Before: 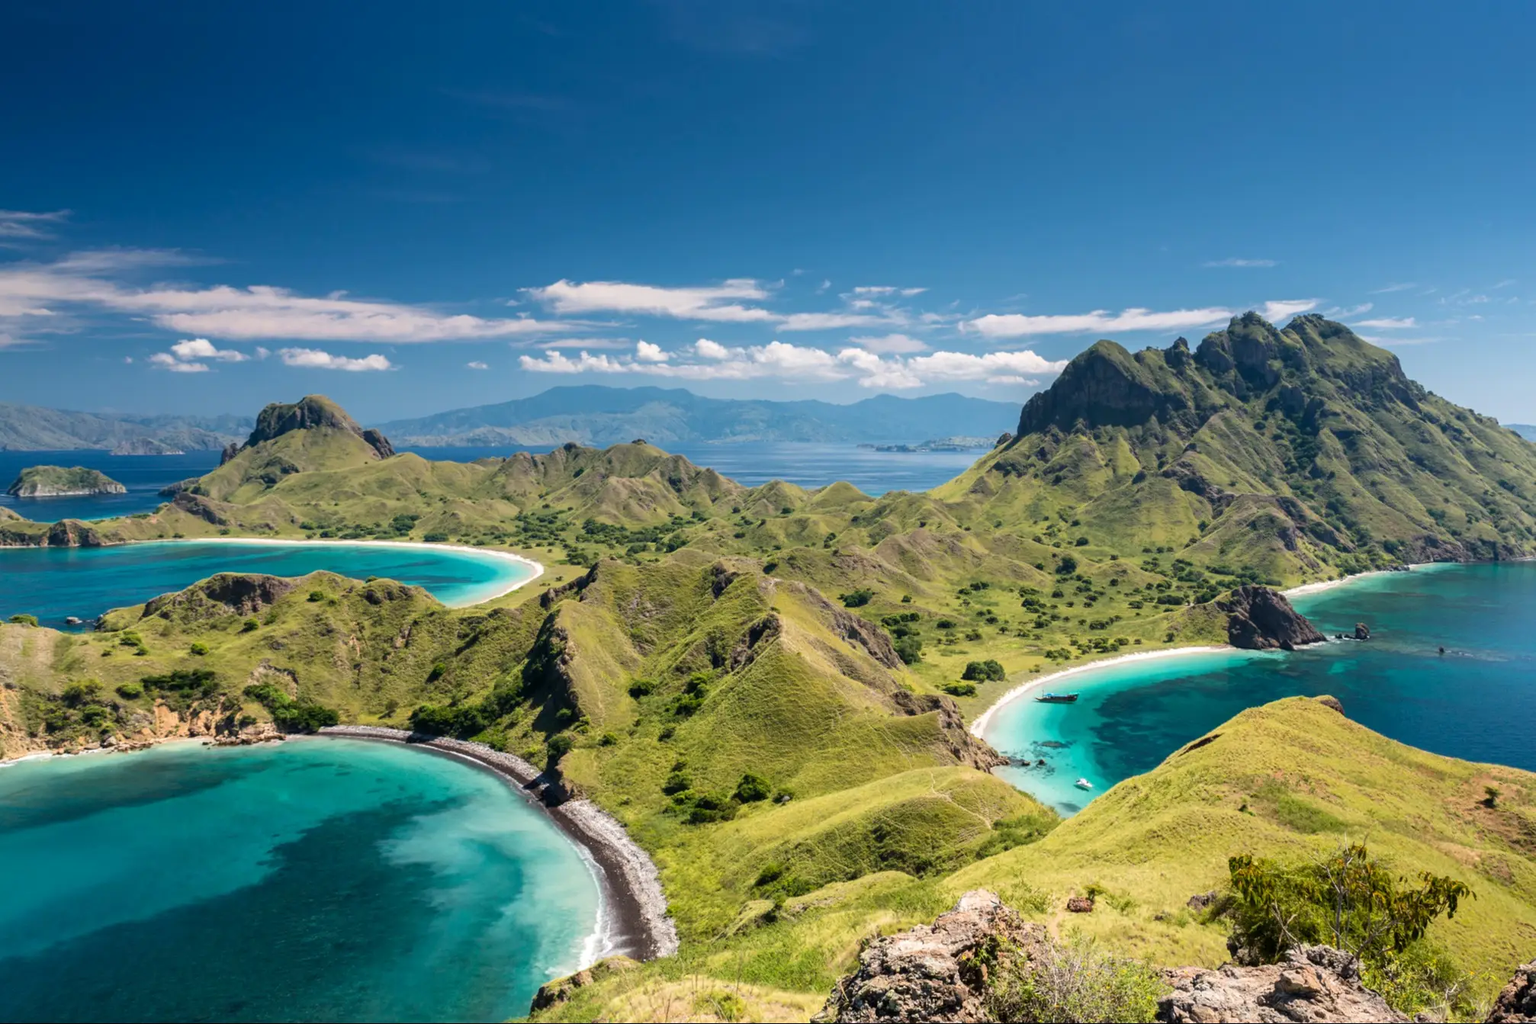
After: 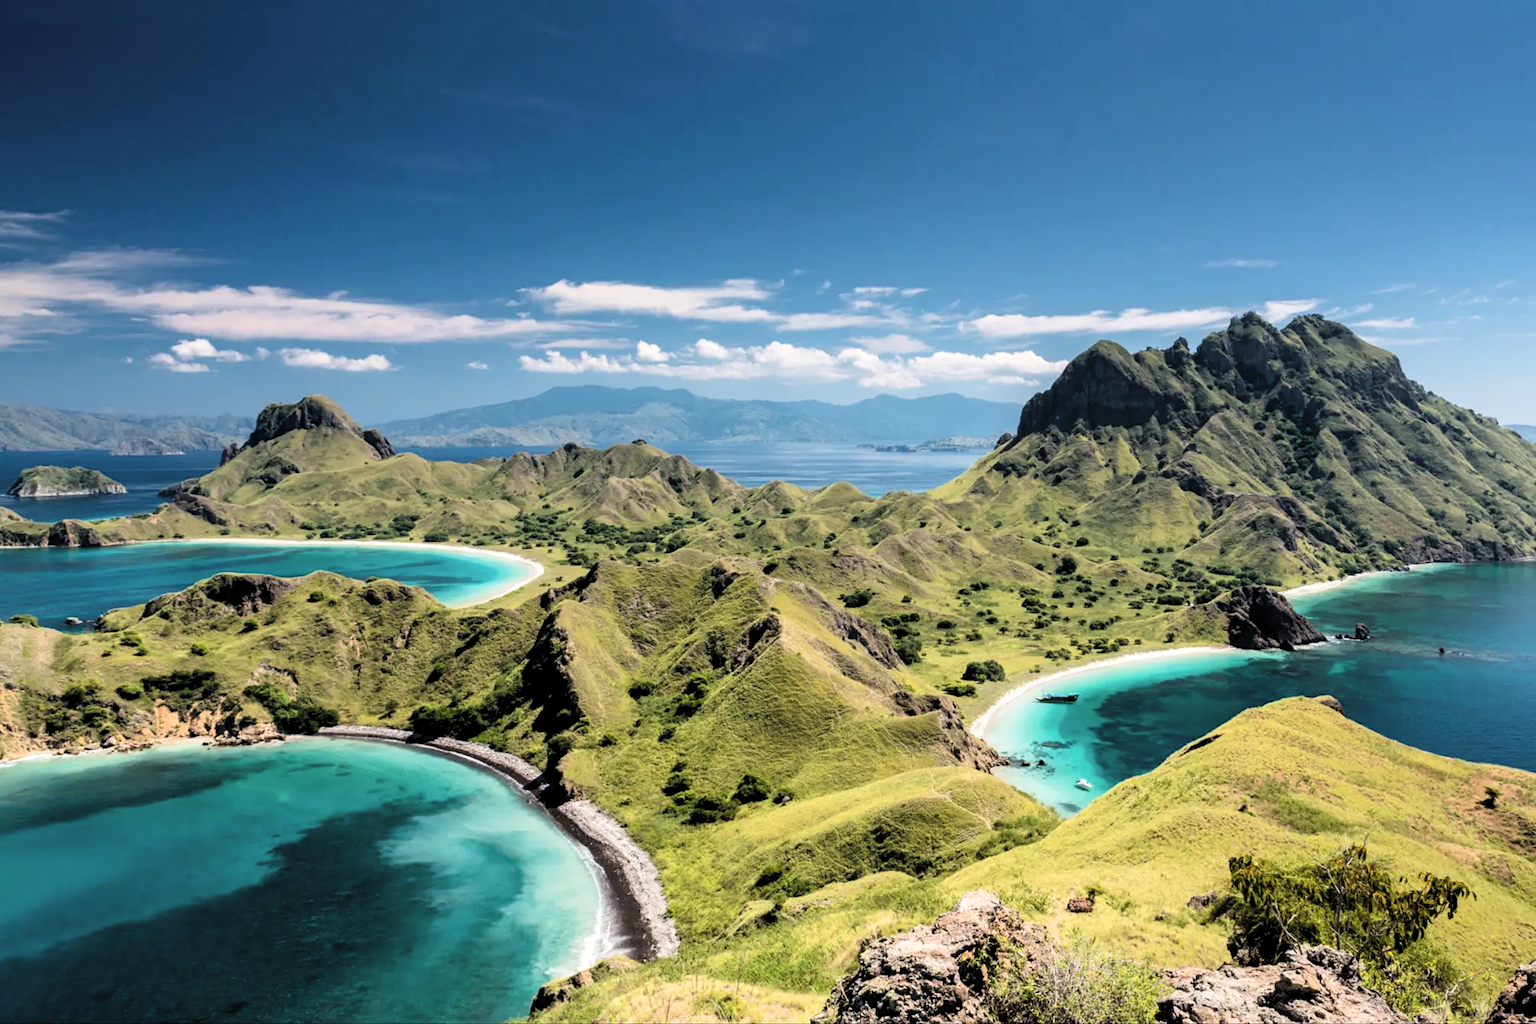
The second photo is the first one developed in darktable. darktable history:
filmic rgb: middle gray luminance 10.23%, black relative exposure -8.64 EV, white relative exposure 3.33 EV, threshold 2.96 EV, target black luminance 0%, hardness 5.2, latitude 44.59%, contrast 1.304, highlights saturation mix 5.54%, shadows ↔ highlights balance 23.8%, iterations of high-quality reconstruction 0, enable highlight reconstruction true
contrast brightness saturation: contrast -0.102, saturation -0.096
levels: levels [0.055, 0.477, 0.9]
